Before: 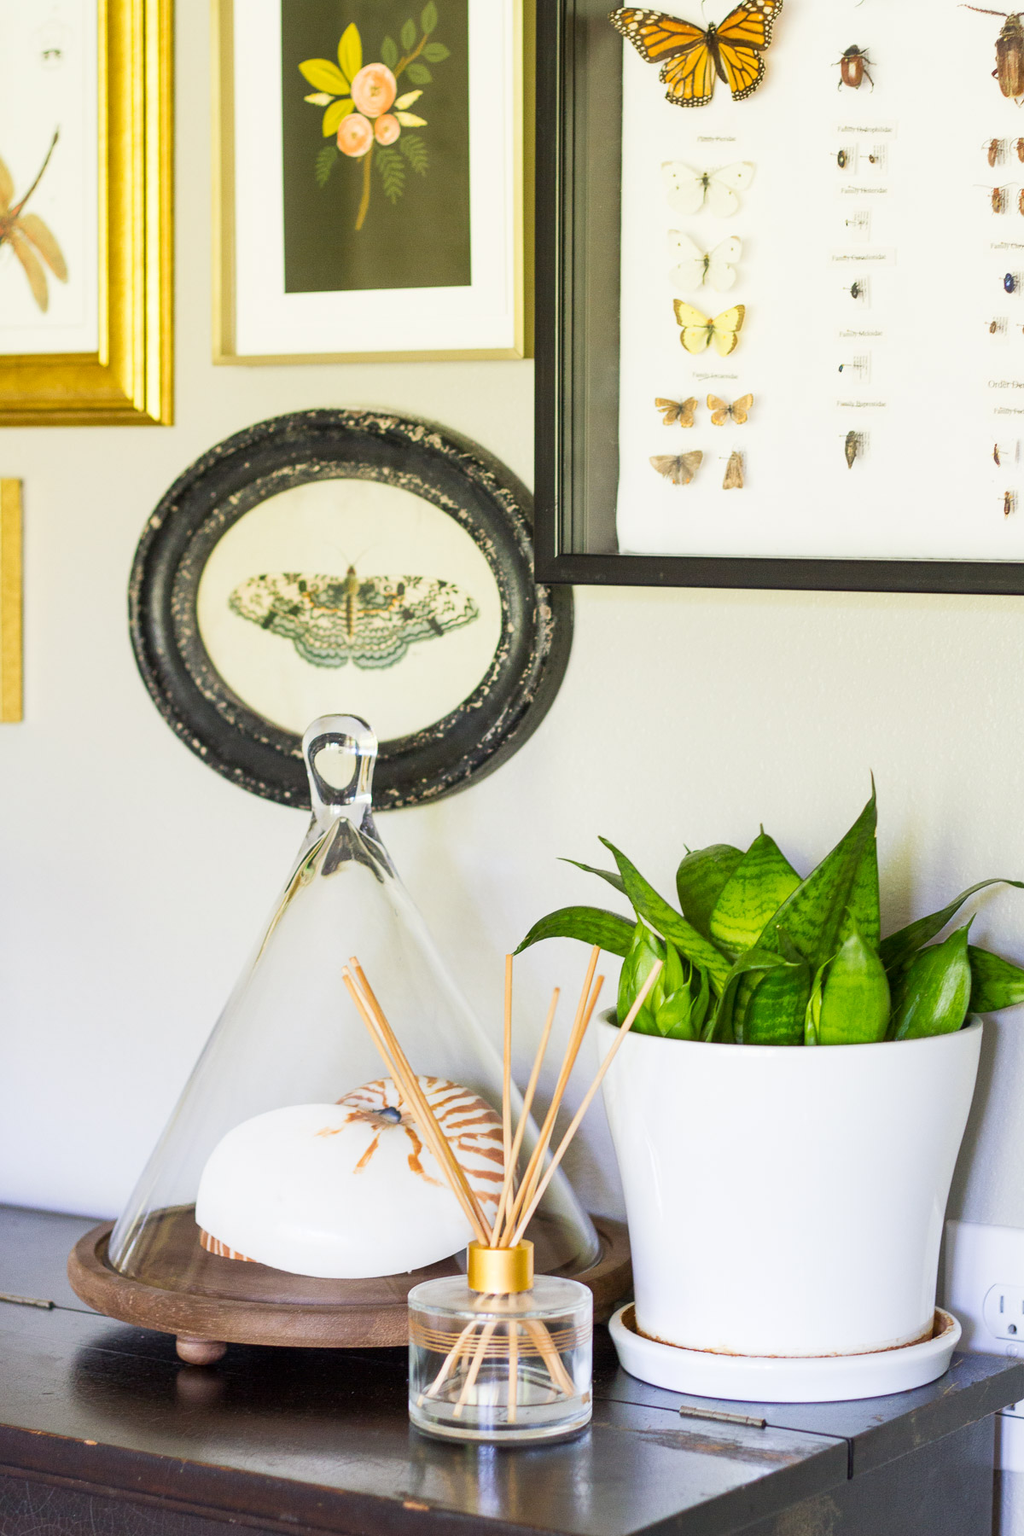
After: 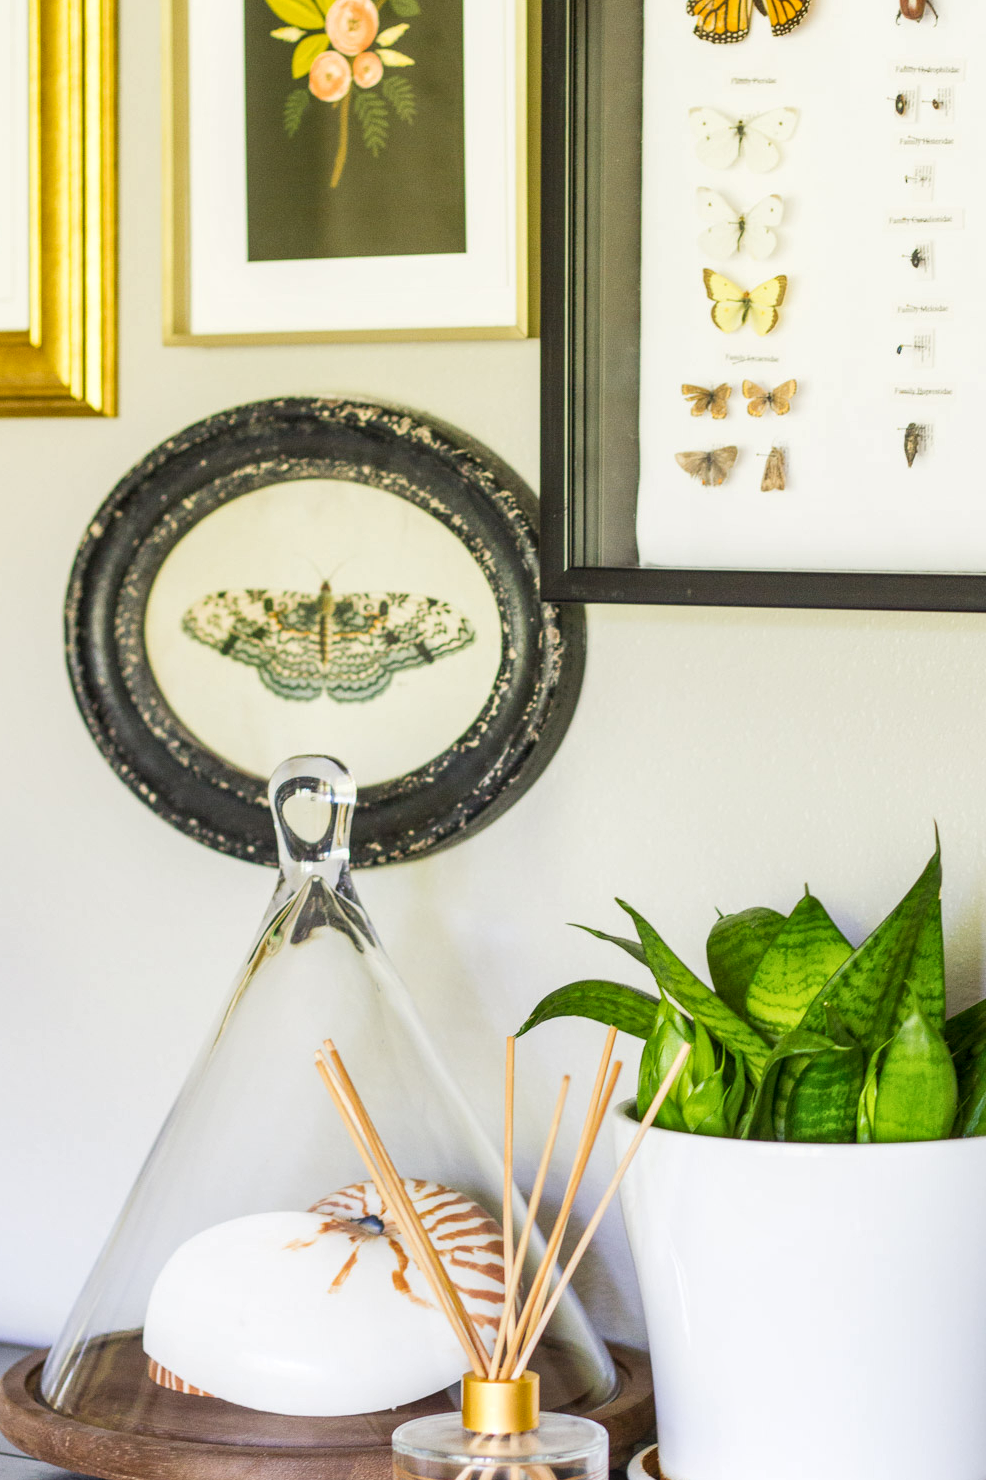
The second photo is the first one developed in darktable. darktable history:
crop and rotate: left 7.196%, top 4.574%, right 10.605%, bottom 13.178%
local contrast: on, module defaults
